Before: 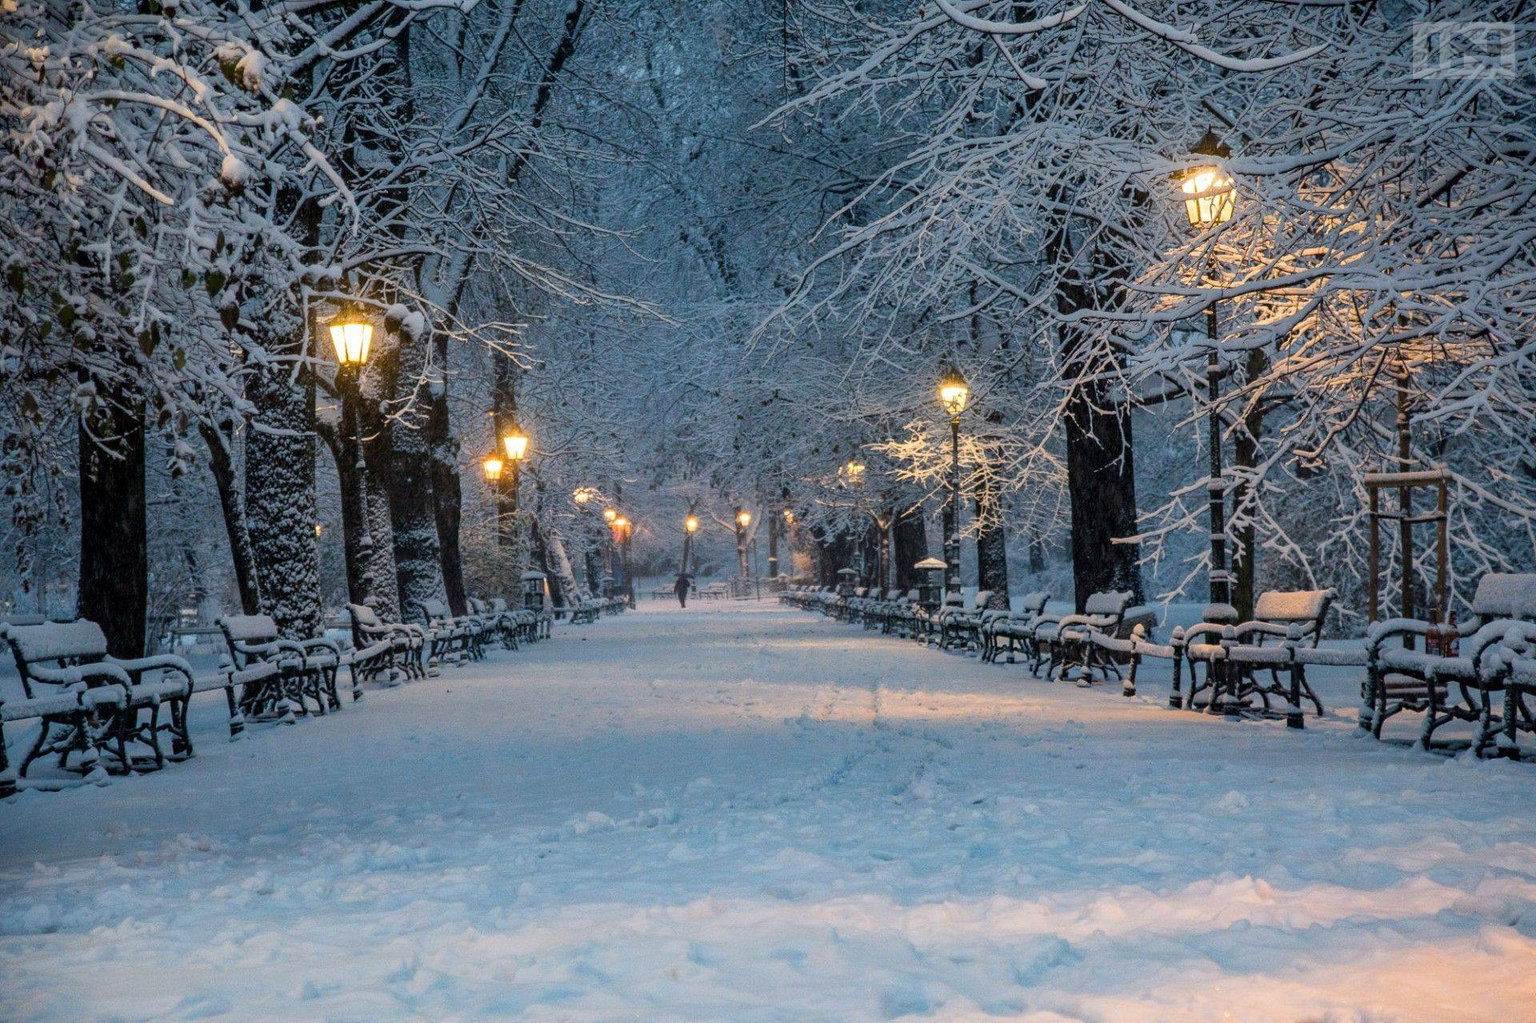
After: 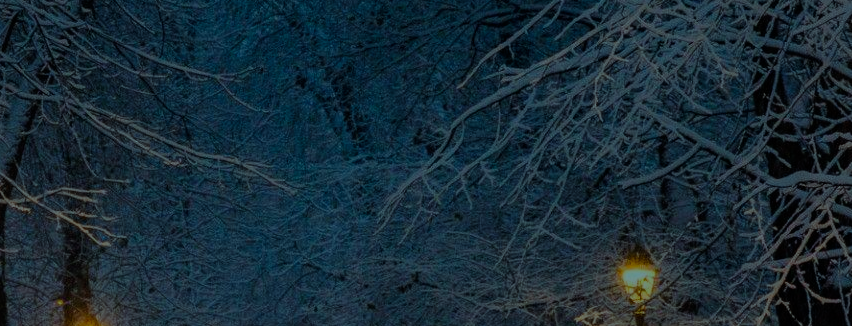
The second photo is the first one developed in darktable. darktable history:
color balance rgb: highlights gain › chroma 5.339%, highlights gain › hue 197.2°, perceptual saturation grading › global saturation 33.621%, global vibrance -16.507%, contrast -6.283%
crop: left 28.893%, top 16.873%, right 26.715%, bottom 57.568%
exposure: exposure -1.976 EV, compensate highlight preservation false
tone curve: curves: ch0 [(0, 0) (0.068, 0.031) (0.183, 0.13) (0.341, 0.319) (0.547, 0.545) (0.828, 0.817) (1, 0.968)]; ch1 [(0, 0) (0.23, 0.166) (0.34, 0.308) (0.371, 0.337) (0.429, 0.408) (0.477, 0.466) (0.499, 0.5) (0.529, 0.528) (0.559, 0.578) (0.743, 0.798) (1, 1)]; ch2 [(0, 0) (0.431, 0.419) (0.495, 0.502) (0.524, 0.525) (0.568, 0.543) (0.6, 0.597) (0.634, 0.644) (0.728, 0.722) (1, 1)], preserve colors none
